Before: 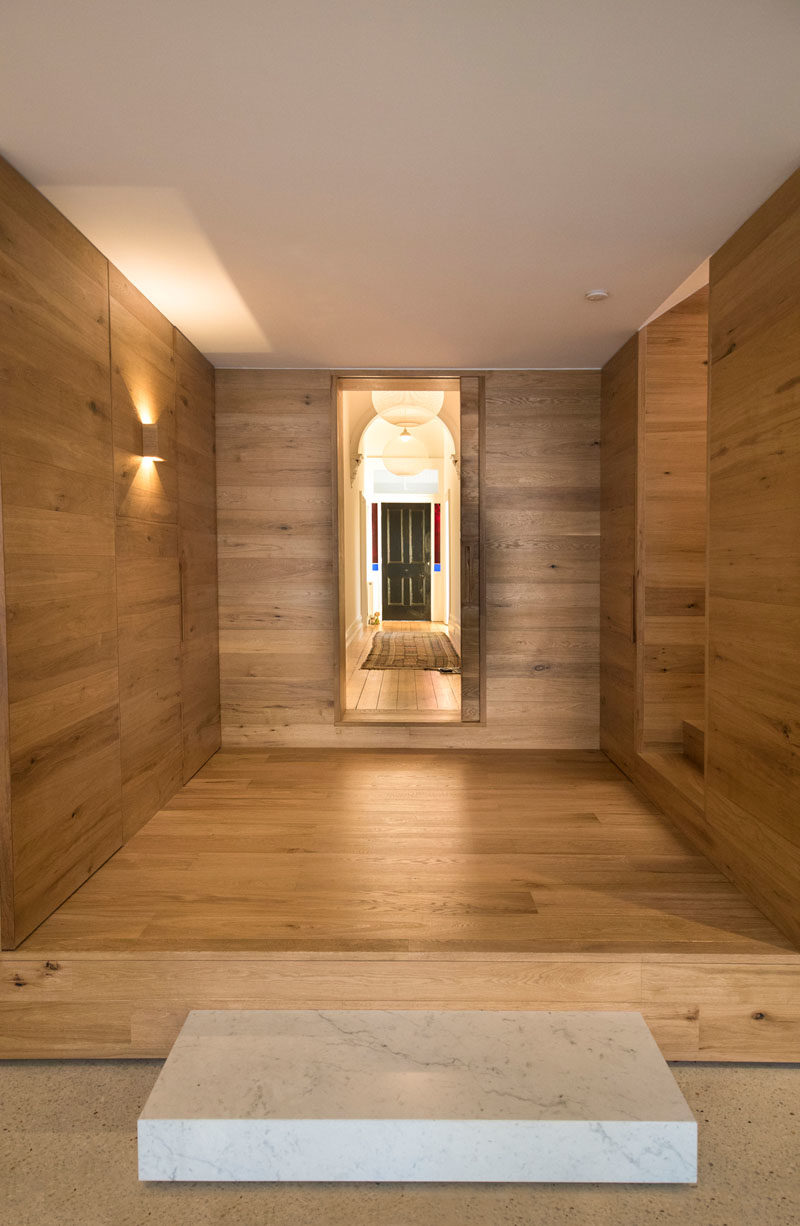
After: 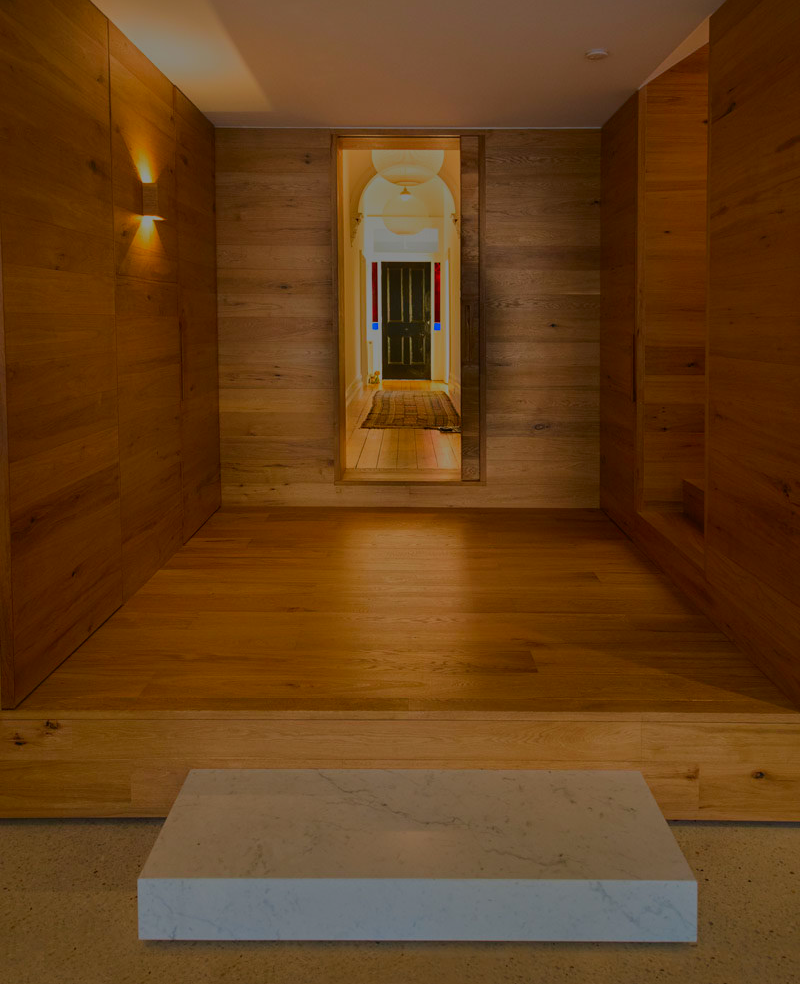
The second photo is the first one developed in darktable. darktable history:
crop and rotate: top 19.688%
shadows and highlights: shadows 25.28, highlights -24.38
tone equalizer: -8 EV -1.98 EV, -7 EV -1.96 EV, -6 EV -2 EV, -5 EV -1.97 EV, -4 EV -1.97 EV, -3 EV -1.98 EV, -2 EV -1.99 EV, -1 EV -1.62 EV, +0 EV -1.98 EV
contrast equalizer: octaves 7, y [[0.5, 0.5, 0.468, 0.5, 0.5, 0.5], [0.5 ×6], [0.5 ×6], [0 ×6], [0 ×6]]
color correction: highlights b* -0.003, saturation 1.82
